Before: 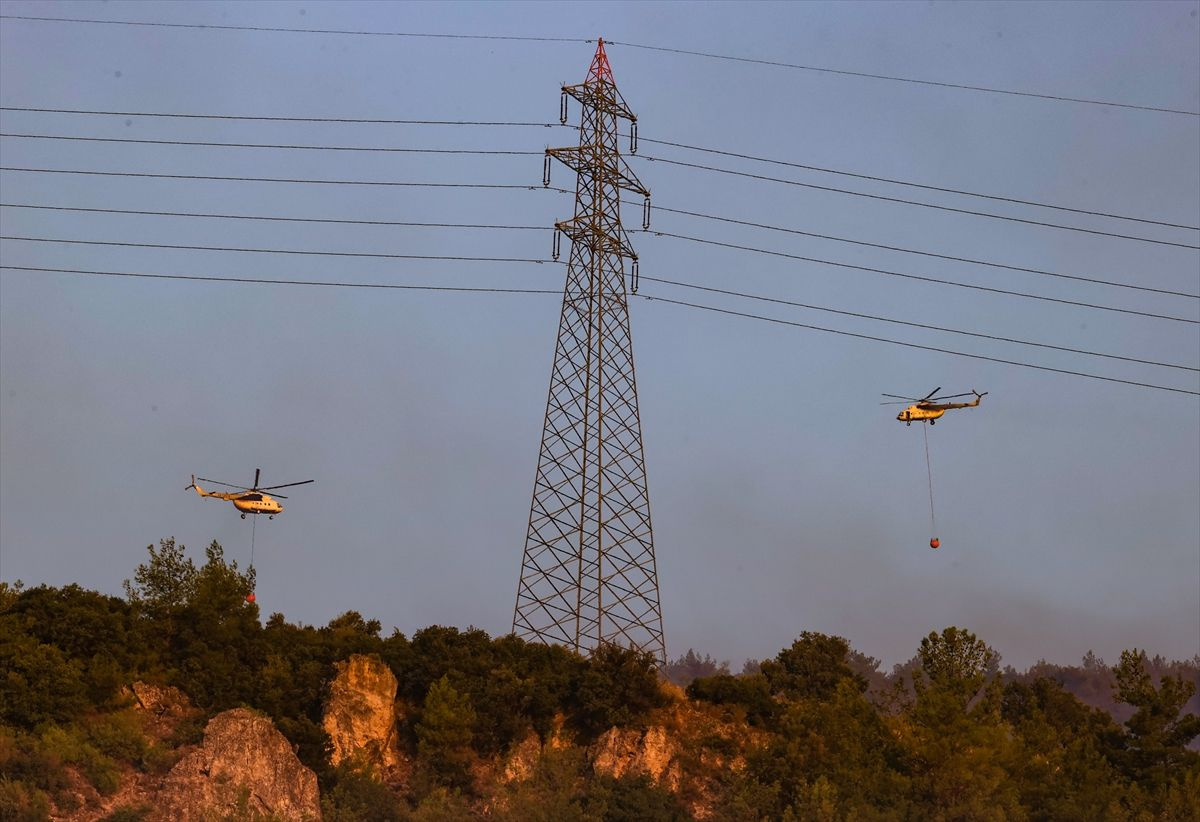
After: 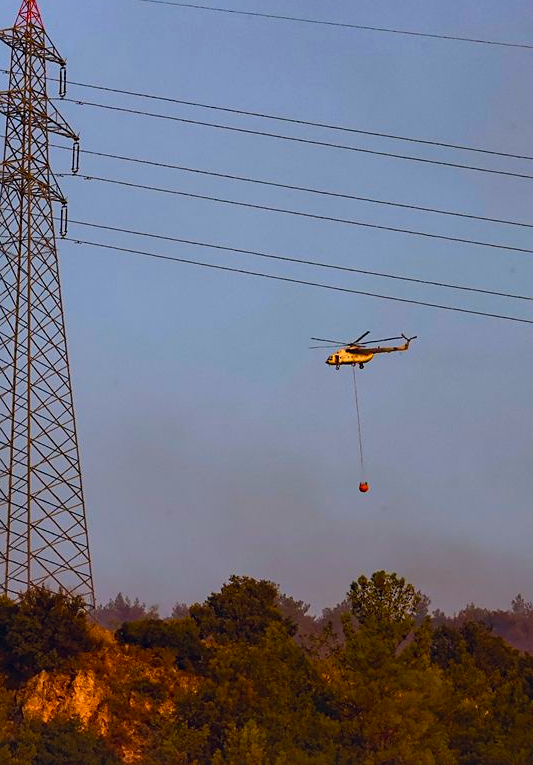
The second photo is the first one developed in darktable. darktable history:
crop: left 47.59%, top 6.826%, right 7.912%
color balance rgb: global offset › chroma 0.059%, global offset › hue 254.29°, linear chroma grading › shadows -39.915%, linear chroma grading › highlights 40.685%, linear chroma grading › global chroma 45.262%, linear chroma grading › mid-tones -29.731%, perceptual saturation grading › global saturation 20%, perceptual saturation grading › highlights -50.511%, perceptual saturation grading › shadows 30.994%
sharpen: amount 0.218
